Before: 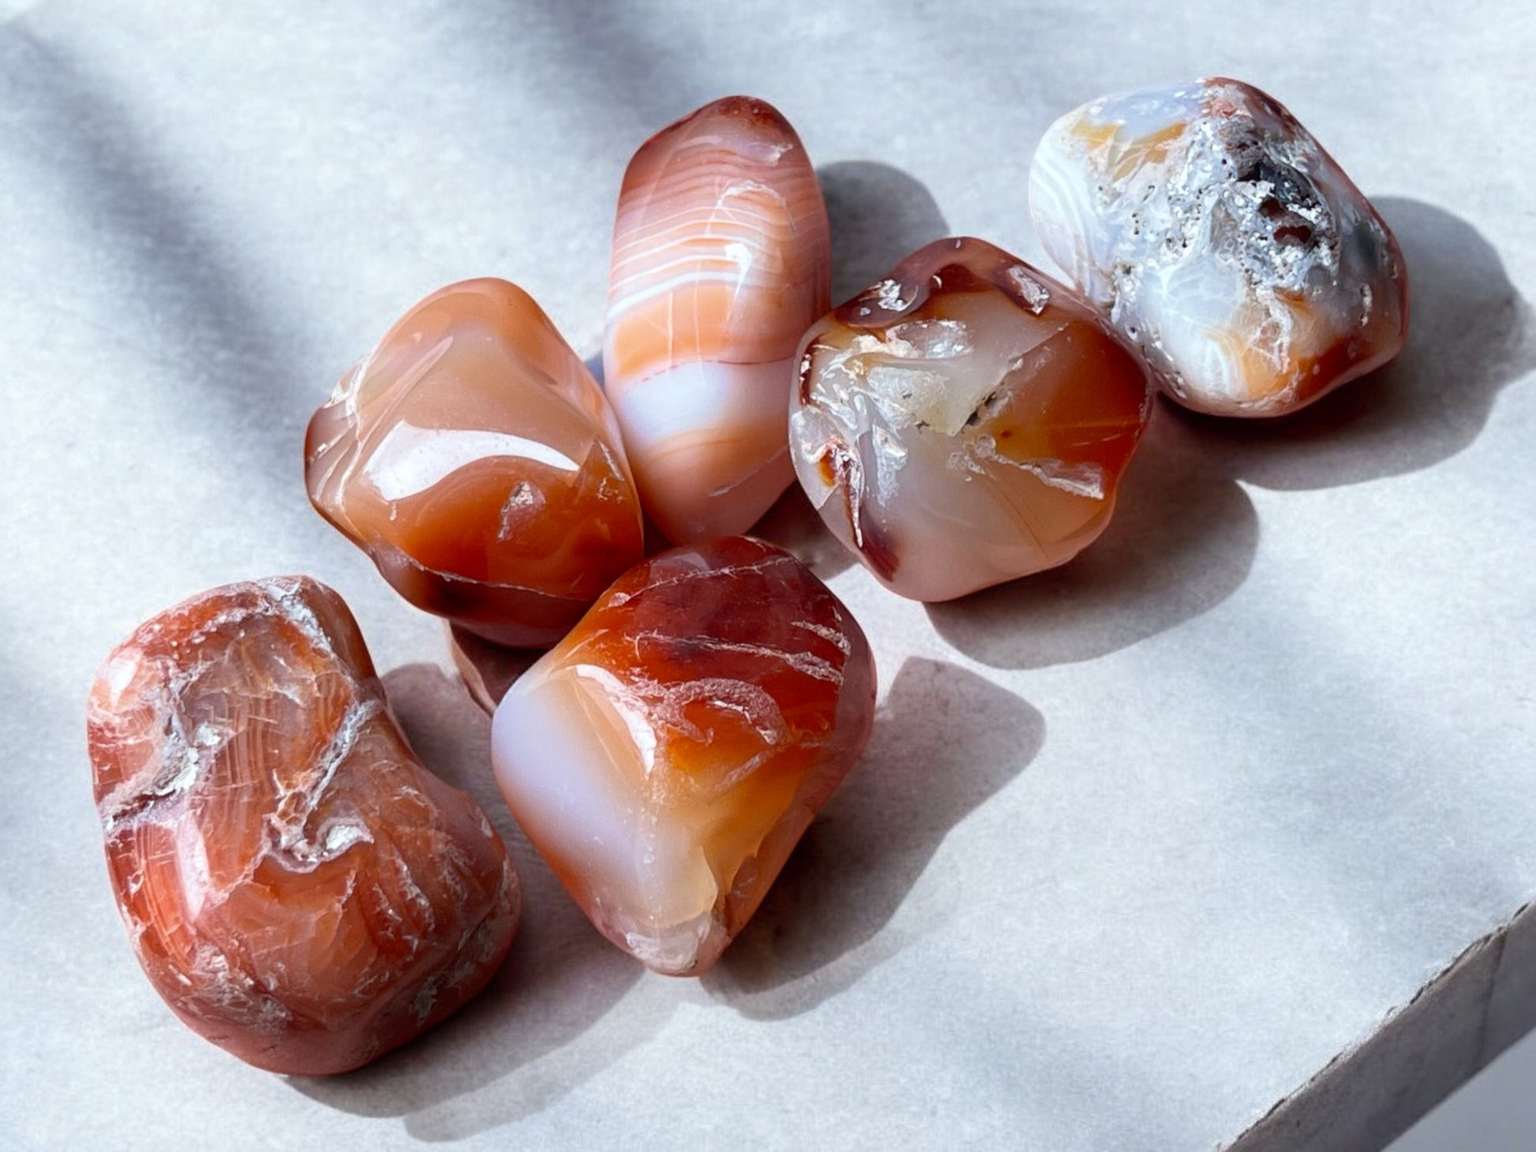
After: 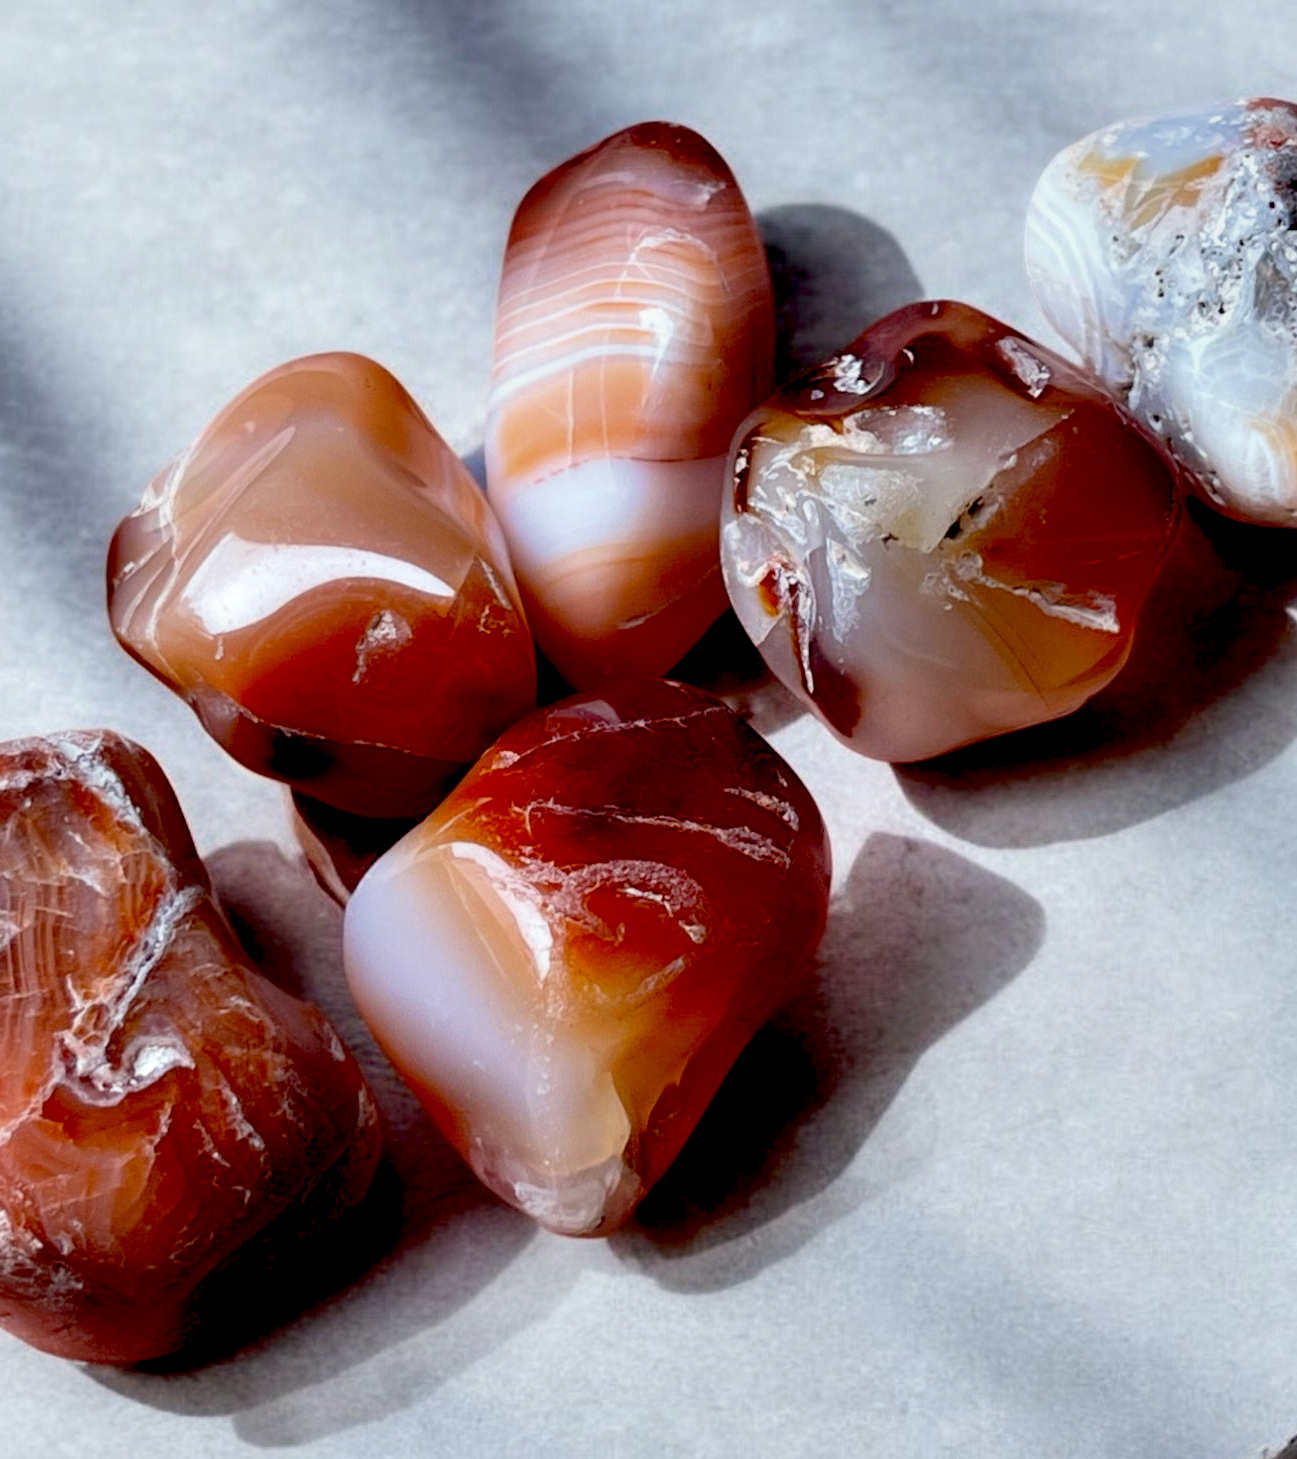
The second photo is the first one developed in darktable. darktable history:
exposure: black level correction 0.046, exposure -0.228 EV, compensate highlight preservation false
contrast equalizer: y [[0.579, 0.58, 0.505, 0.5, 0.5, 0.5], [0.5 ×6], [0.5 ×6], [0 ×6], [0 ×6]]
crop and rotate: left 14.385%, right 18.948%
